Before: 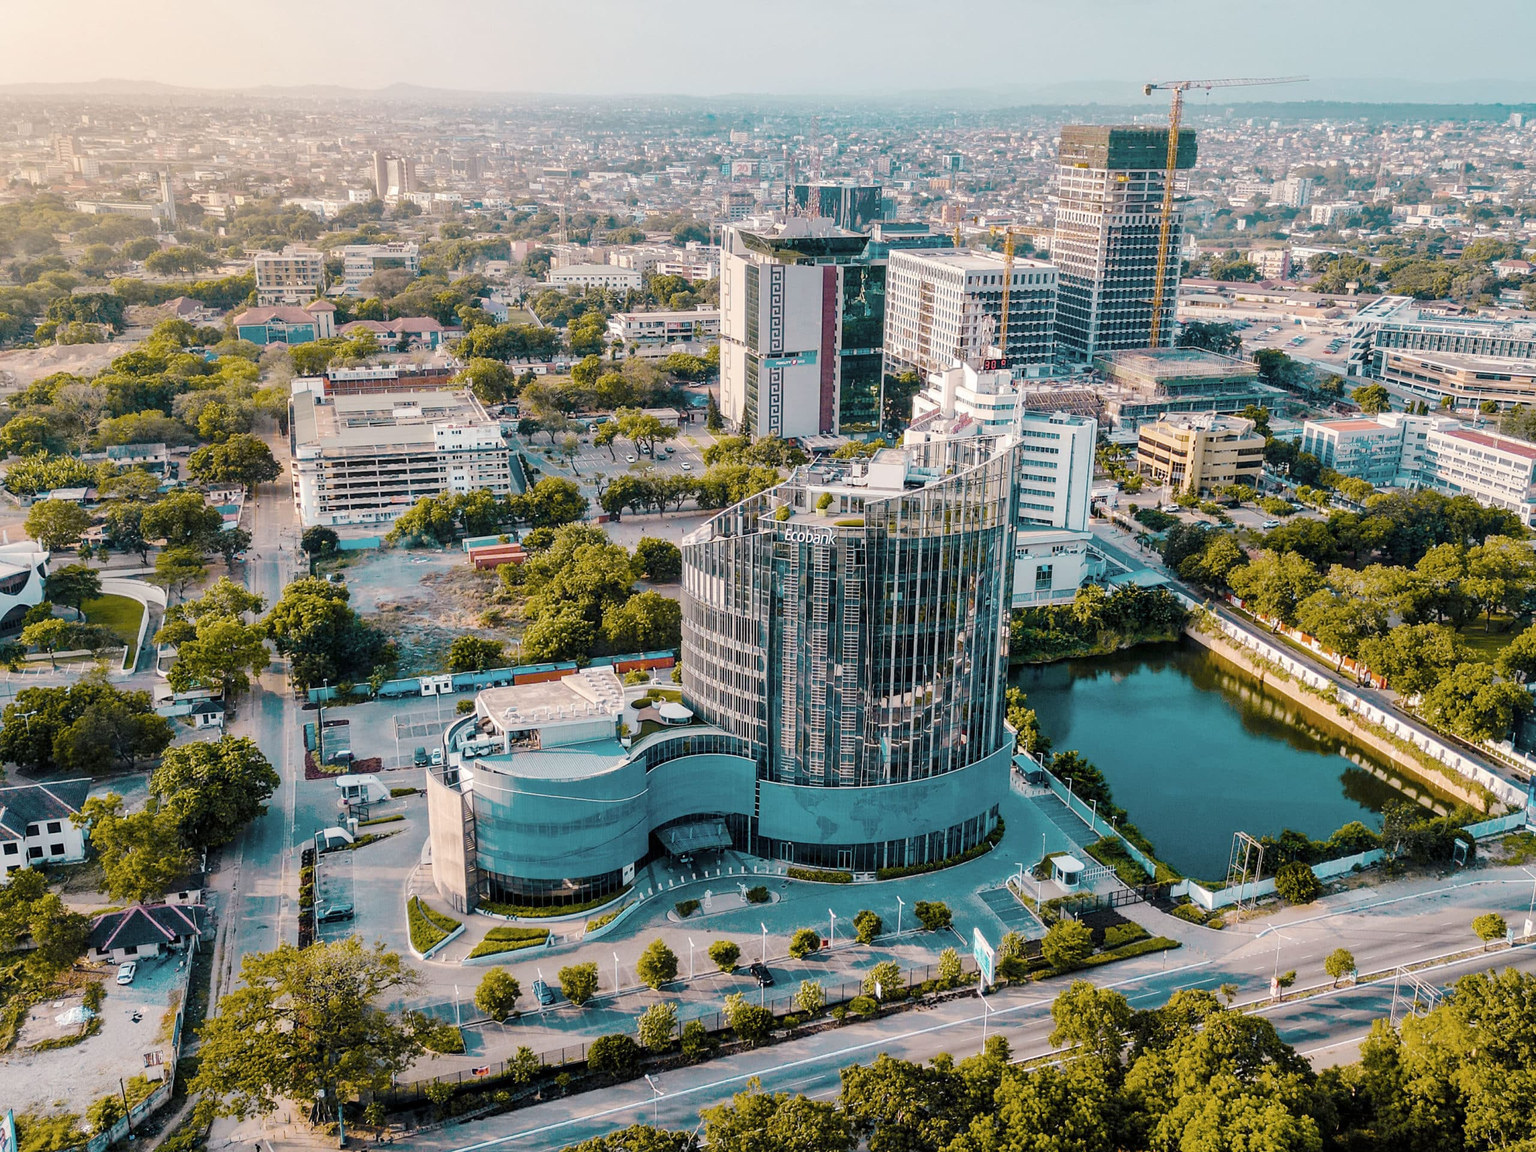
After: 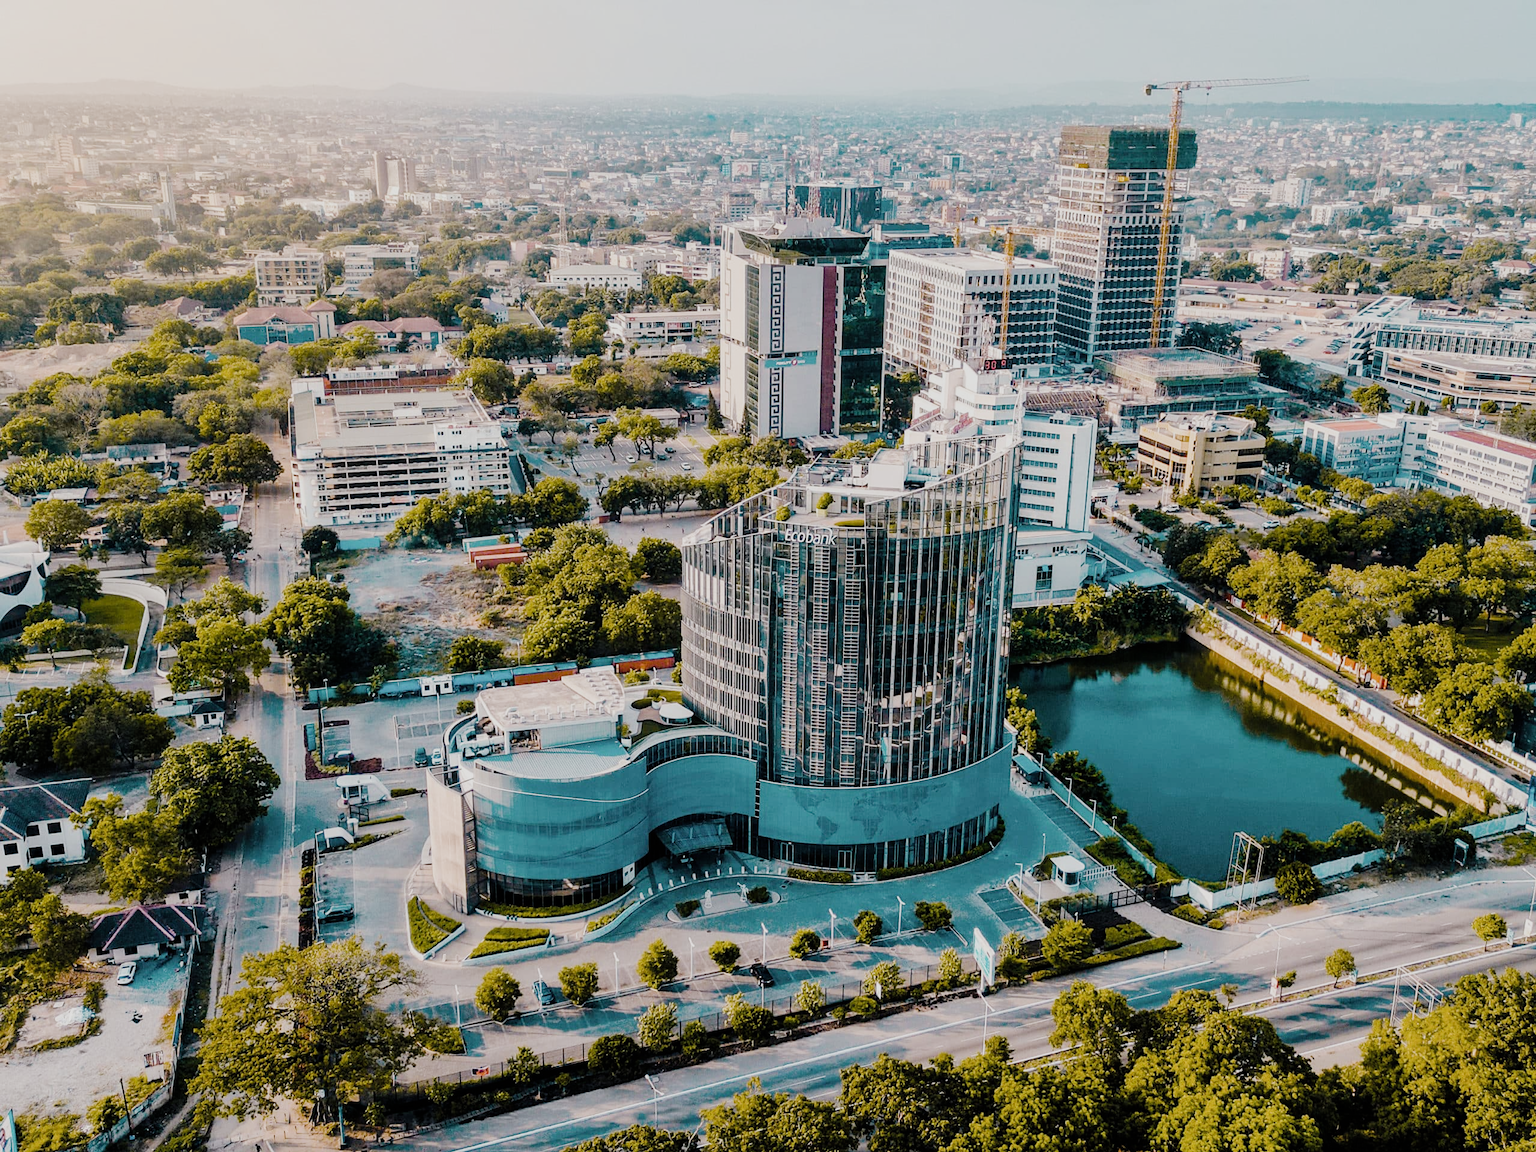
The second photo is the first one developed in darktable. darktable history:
sigmoid: on, module defaults
contrast brightness saturation: saturation -0.1
